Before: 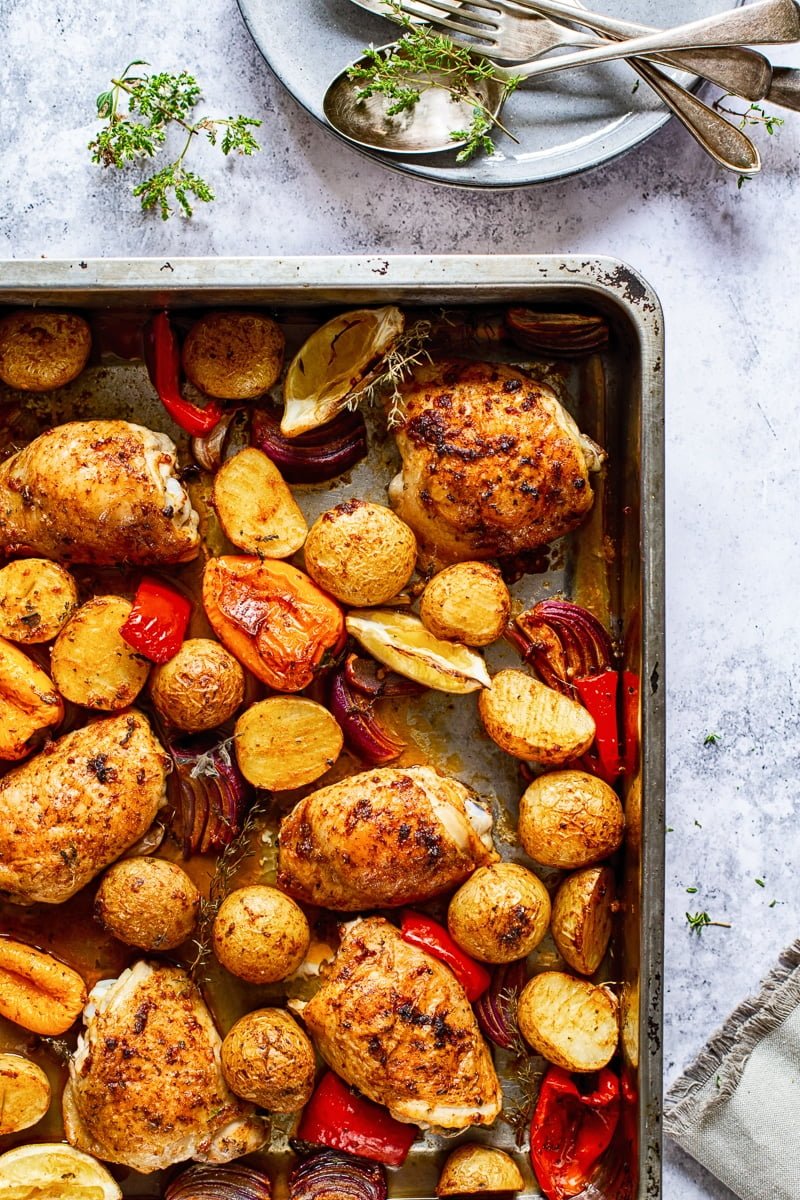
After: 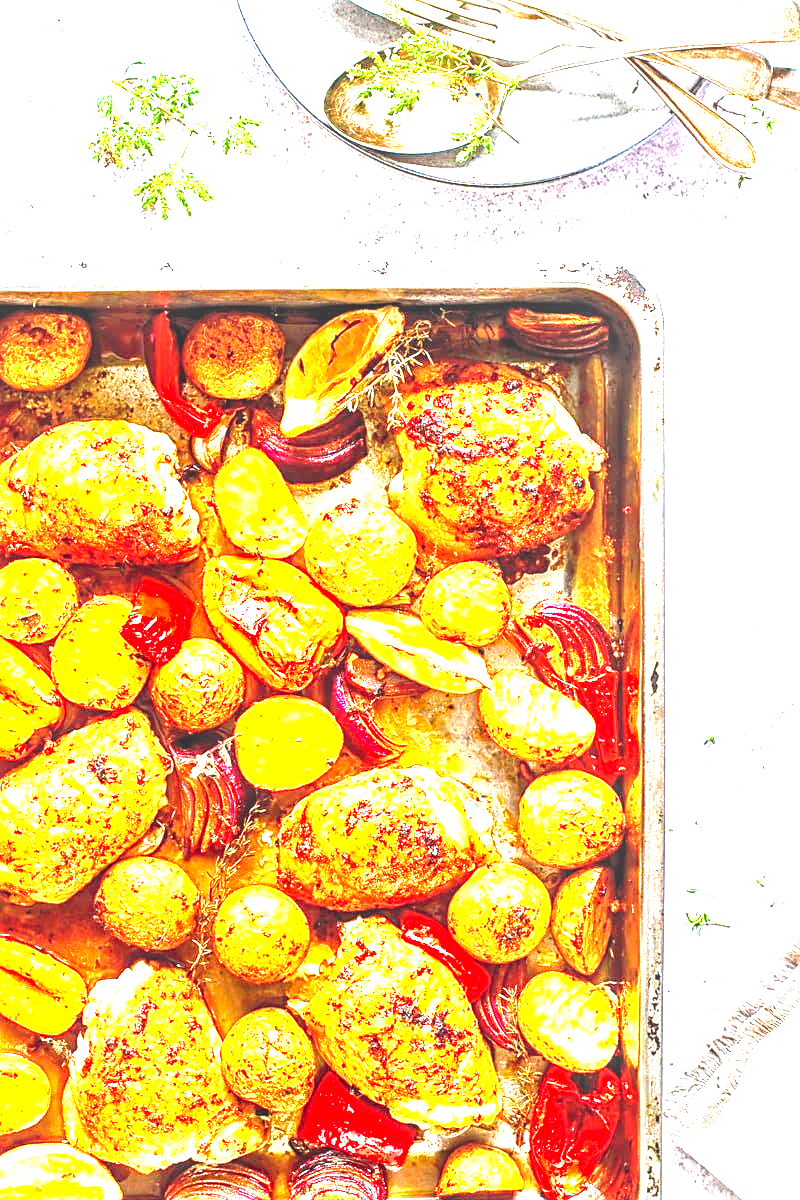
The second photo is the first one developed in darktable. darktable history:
levels: levels [0, 0.281, 0.562]
local contrast: detail 109%
sharpen: radius 1.819, amount 0.4, threshold 1.538
shadows and highlights: shadows 25.75, highlights -24.78
exposure: black level correction 0, exposure 1.098 EV, compensate highlight preservation false
